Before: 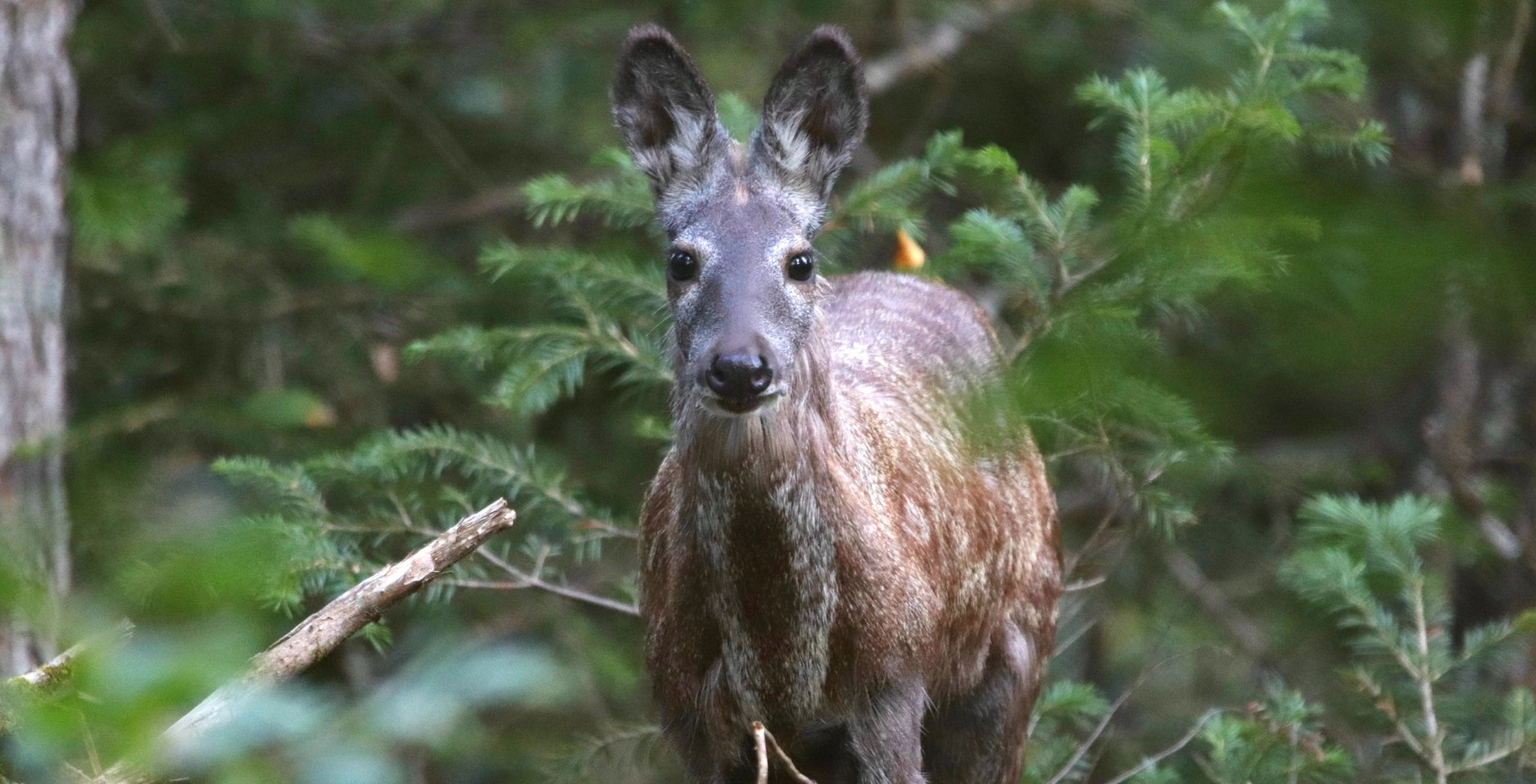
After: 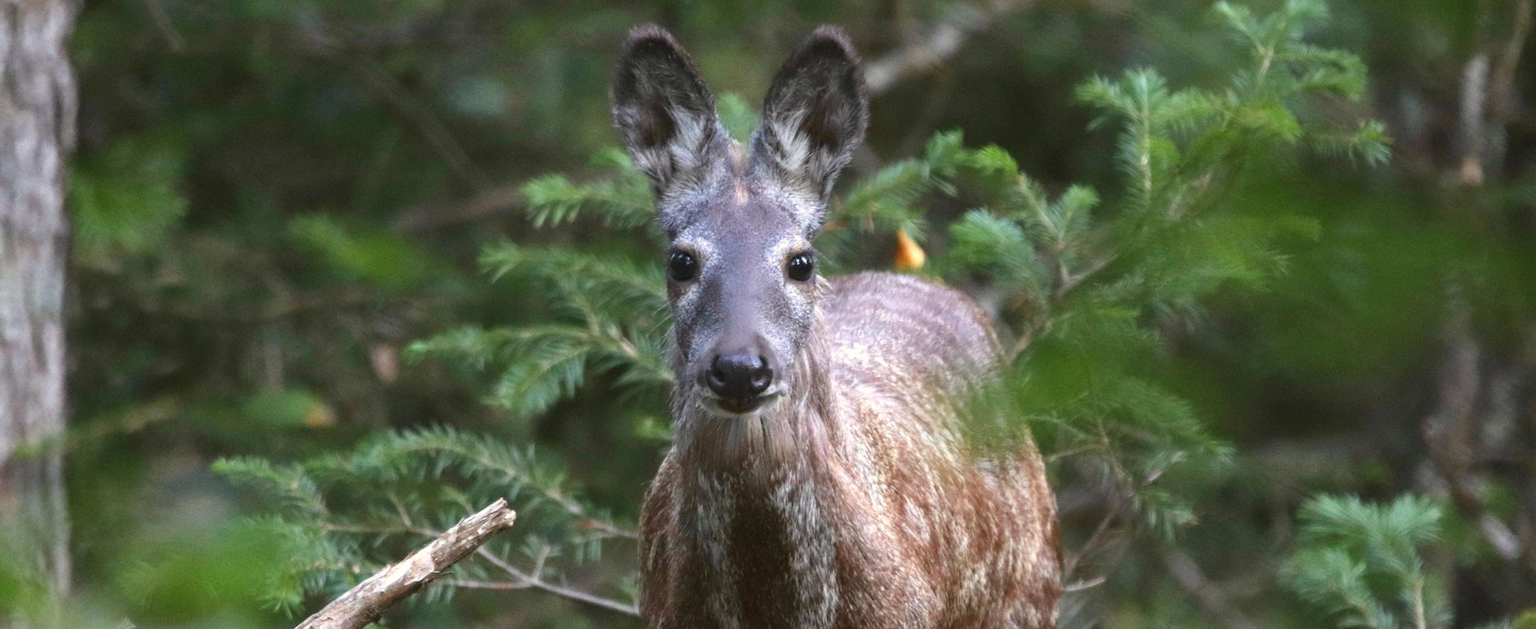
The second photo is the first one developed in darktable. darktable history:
crop: bottom 19.644%
color correction: highlights b* 3
